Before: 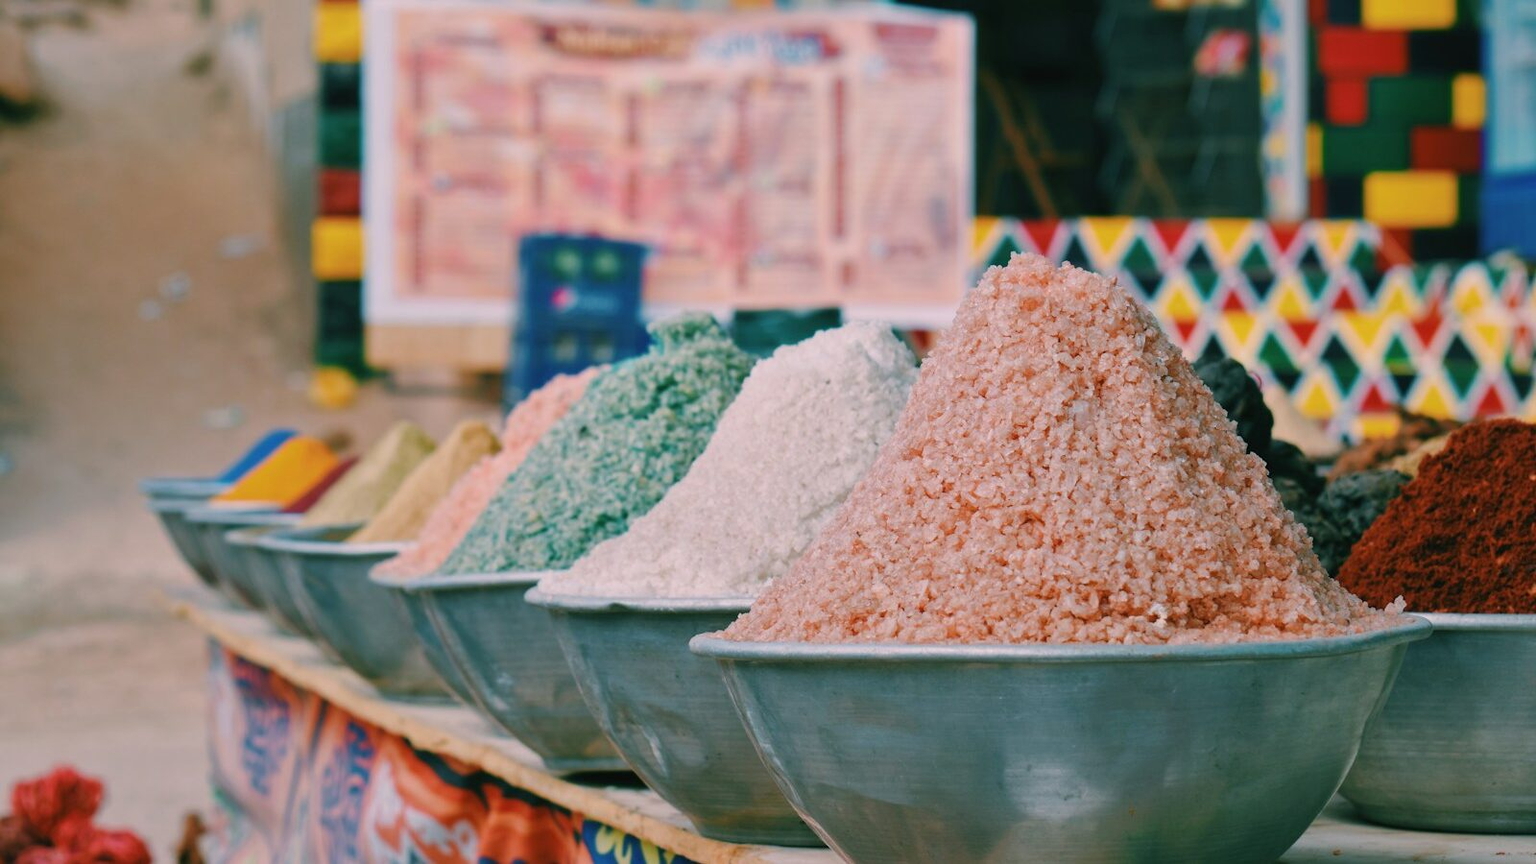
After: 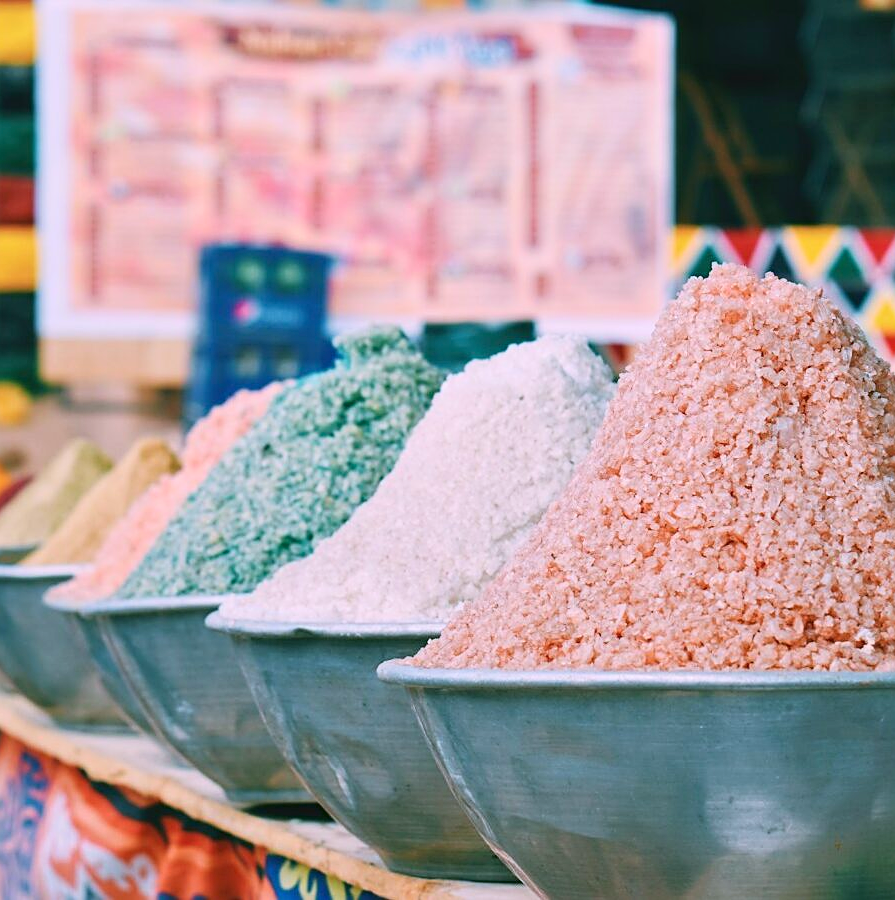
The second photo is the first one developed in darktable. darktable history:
tone curve: curves: ch0 [(0, 0.028) (0.138, 0.156) (0.468, 0.516) (0.754, 0.823) (1, 1)], color space Lab, linked channels, preserve colors none
sharpen: amount 0.497
crop: left 21.362%, right 22.659%
exposure: exposure 0.172 EV, compensate highlight preservation false
color calibration: illuminant as shot in camera, x 0.358, y 0.373, temperature 4628.91 K
